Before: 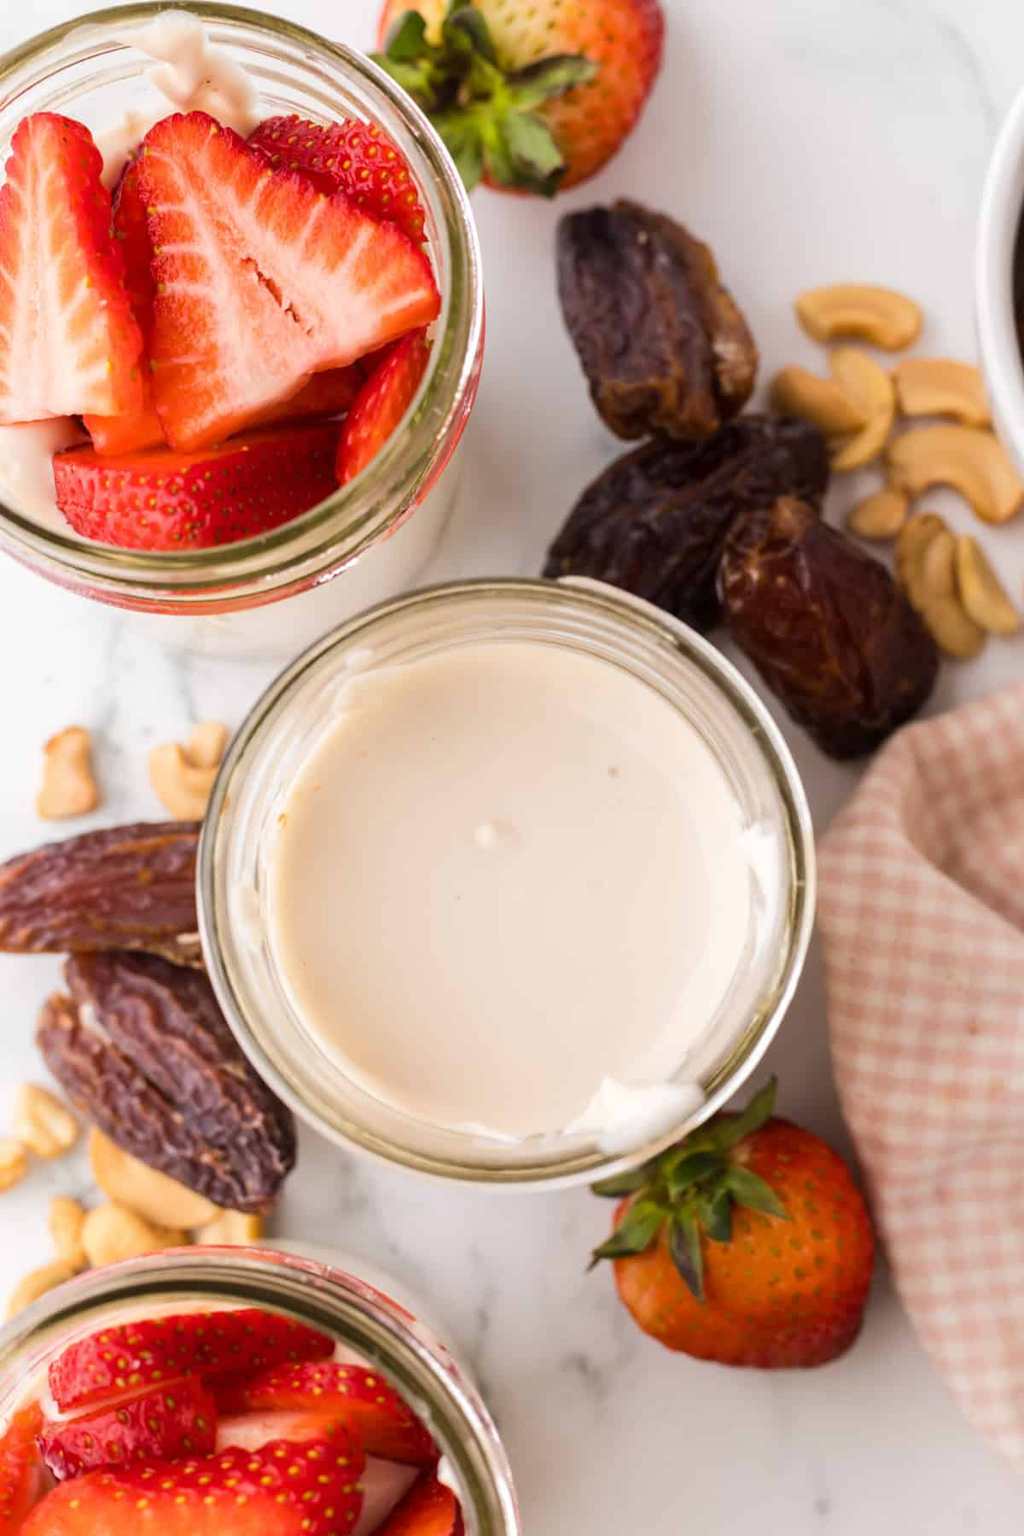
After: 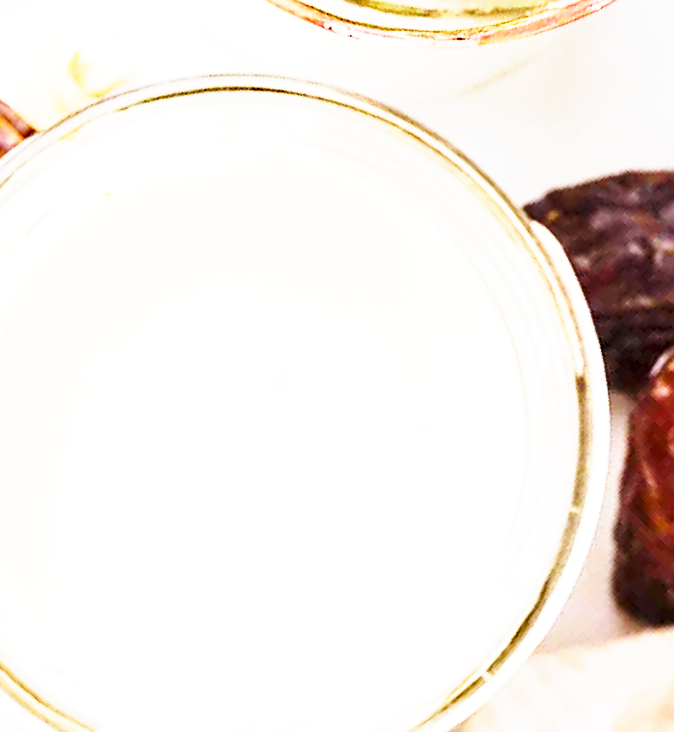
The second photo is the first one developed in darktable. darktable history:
sharpen: on, module defaults
crop and rotate: angle -44.56°, top 16.466%, right 0.814%, bottom 11.714%
shadows and highlights: white point adjustment 1.02, soften with gaussian
tone curve: curves: ch0 [(0, 0) (0.051, 0.03) (0.096, 0.071) (0.251, 0.234) (0.461, 0.515) (0.605, 0.692) (0.761, 0.824) (0.881, 0.907) (1, 0.984)]; ch1 [(0, 0) (0.1, 0.038) (0.318, 0.243) (0.399, 0.351) (0.478, 0.469) (0.499, 0.499) (0.534, 0.541) (0.567, 0.592) (0.601, 0.629) (0.666, 0.7) (1, 1)]; ch2 [(0, 0) (0.453, 0.45) (0.479, 0.483) (0.504, 0.499) (0.52, 0.519) (0.541, 0.559) (0.601, 0.622) (0.824, 0.815) (1, 1)], preserve colors none
base curve: curves: ch0 [(0, 0) (0.495, 0.917) (1, 1)], preserve colors none
exposure: black level correction 0, exposure 1.181 EV, compensate highlight preservation false
contrast equalizer: y [[0.5, 0.5, 0.544, 0.569, 0.5, 0.5], [0.5 ×6], [0.5 ×6], [0 ×6], [0 ×6]], mix 0.159
